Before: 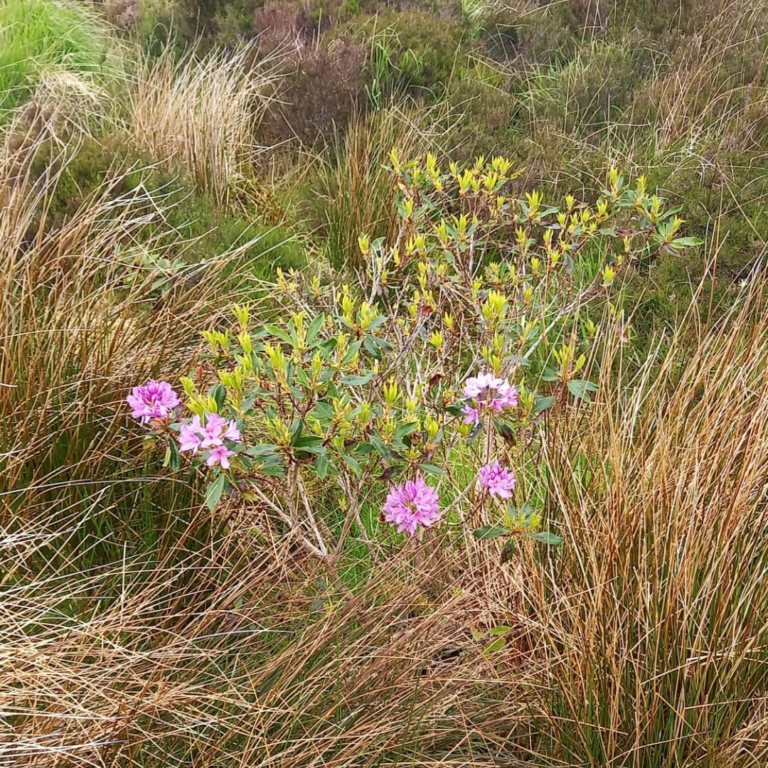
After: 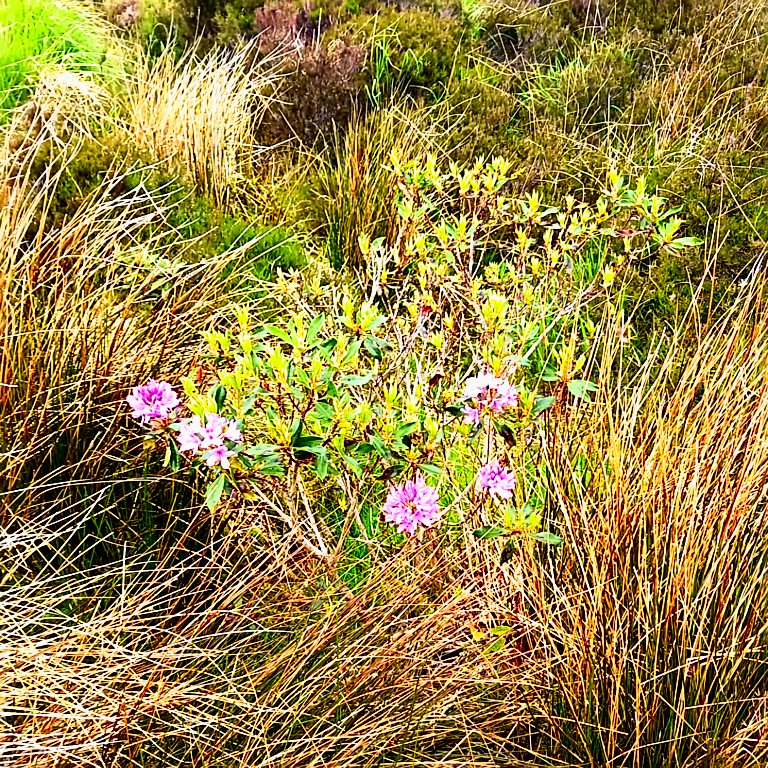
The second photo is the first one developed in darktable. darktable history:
tone curve: curves: ch0 [(0, 0) (0.062, 0.037) (0.142, 0.138) (0.359, 0.419) (0.469, 0.544) (0.634, 0.722) (0.839, 0.909) (0.998, 0.978)]; ch1 [(0, 0) (0.437, 0.408) (0.472, 0.47) (0.502, 0.503) (0.527, 0.523) (0.559, 0.573) (0.608, 0.665) (0.669, 0.748) (0.859, 0.899) (1, 1)]; ch2 [(0, 0) (0.33, 0.301) (0.421, 0.443) (0.473, 0.498) (0.502, 0.5) (0.535, 0.531) (0.575, 0.603) (0.608, 0.667) (1, 1)], color space Lab, independent channels, preserve colors none
contrast brightness saturation: contrast 0.14
sharpen: on, module defaults
filmic rgb: black relative exposure -8.2 EV, white relative exposure 2.2 EV, threshold 3 EV, hardness 7.11, latitude 85.74%, contrast 1.696, highlights saturation mix -4%, shadows ↔ highlights balance -2.69%, preserve chrominance no, color science v5 (2021), contrast in shadows safe, contrast in highlights safe, enable highlight reconstruction true
